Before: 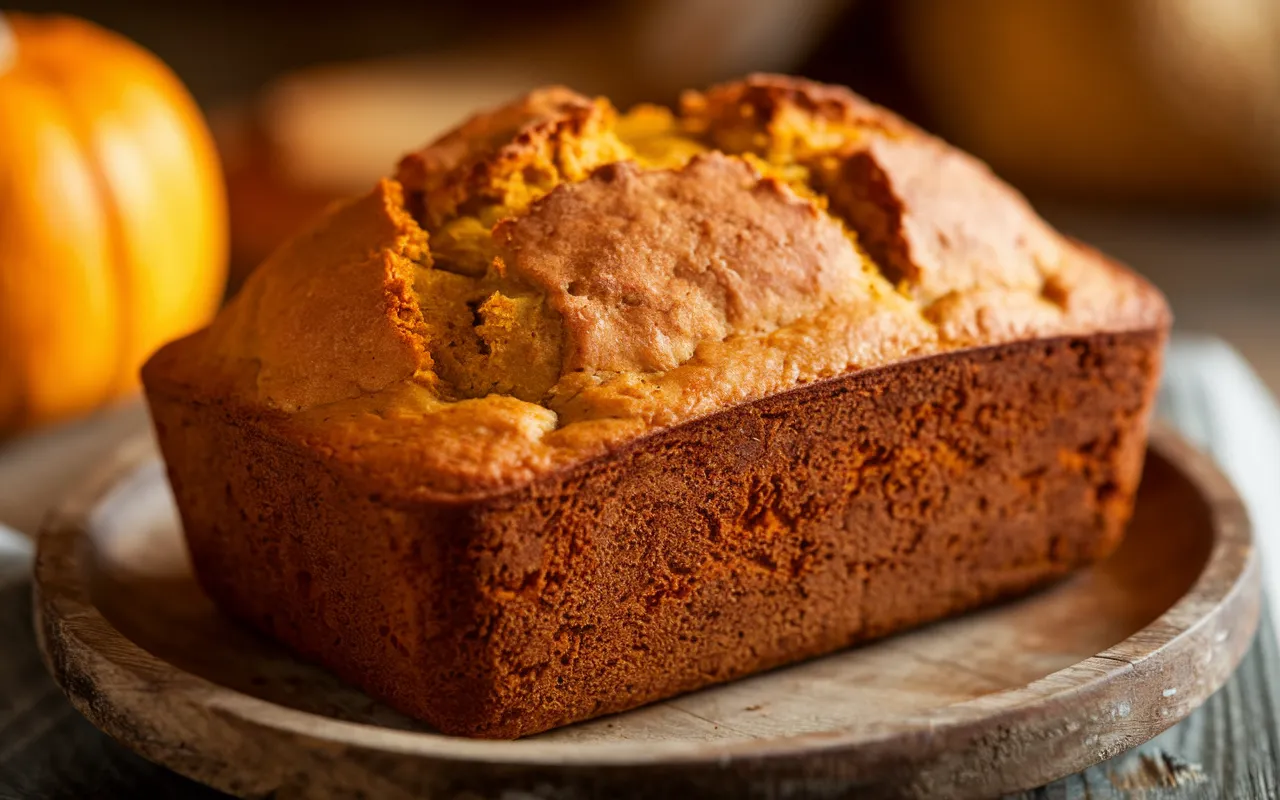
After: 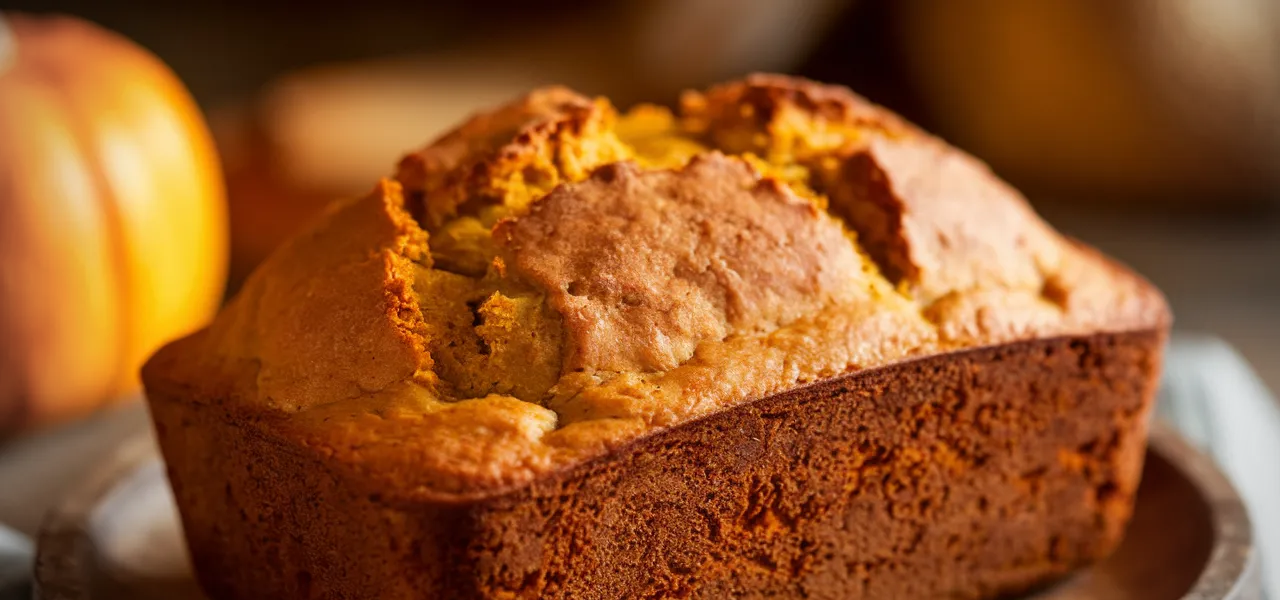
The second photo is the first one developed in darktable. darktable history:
crop: bottom 24.984%
vignetting: on, module defaults
